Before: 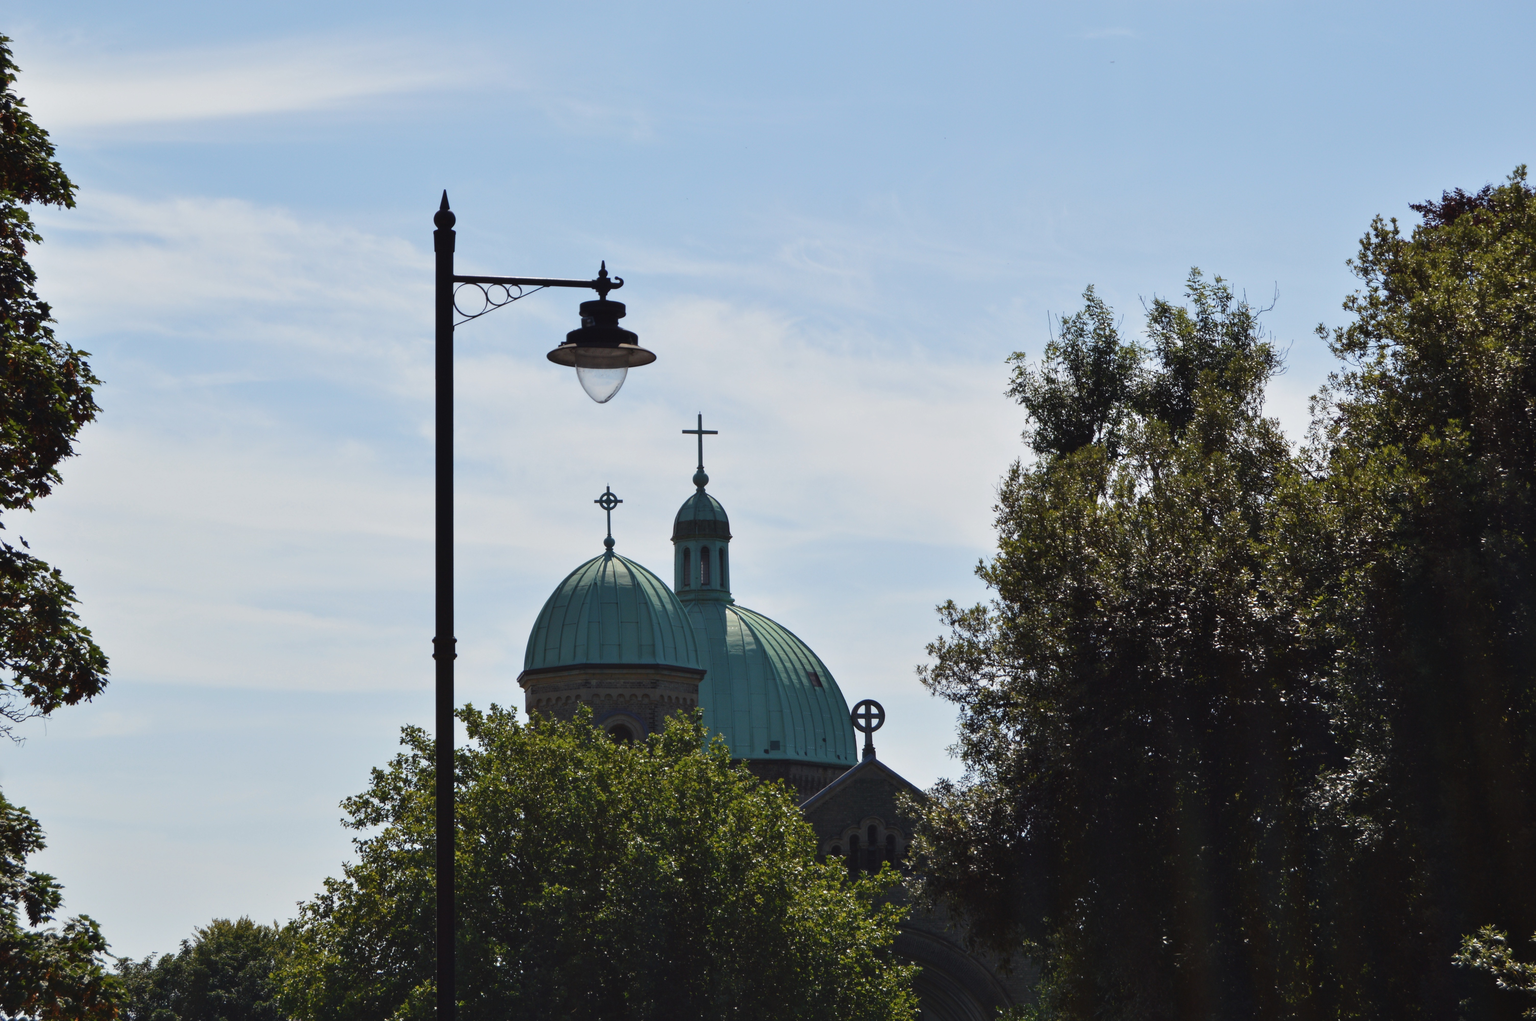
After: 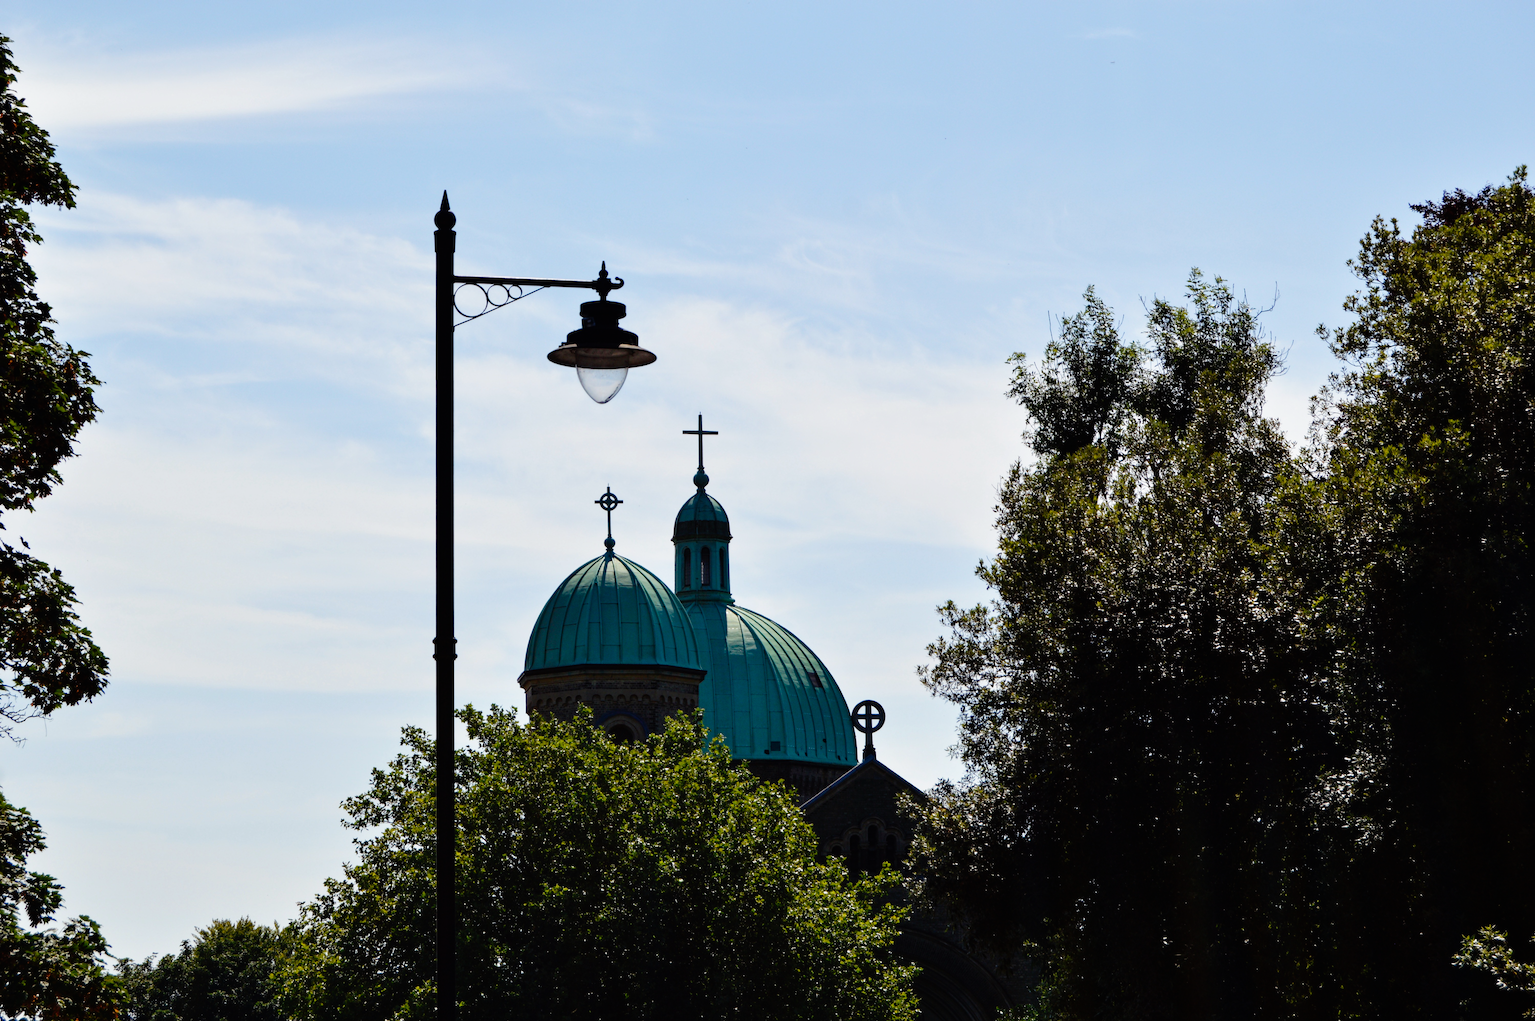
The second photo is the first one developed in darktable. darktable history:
tone curve: curves: ch0 [(0, 0) (0.003, 0) (0.011, 0.002) (0.025, 0.004) (0.044, 0.007) (0.069, 0.015) (0.1, 0.025) (0.136, 0.04) (0.177, 0.09) (0.224, 0.152) (0.277, 0.239) (0.335, 0.335) (0.399, 0.43) (0.468, 0.524) (0.543, 0.621) (0.623, 0.712) (0.709, 0.789) (0.801, 0.871) (0.898, 0.951) (1, 1)], preserve colors none
haze removal: strength 0.25, distance 0.25, compatibility mode true, adaptive false
